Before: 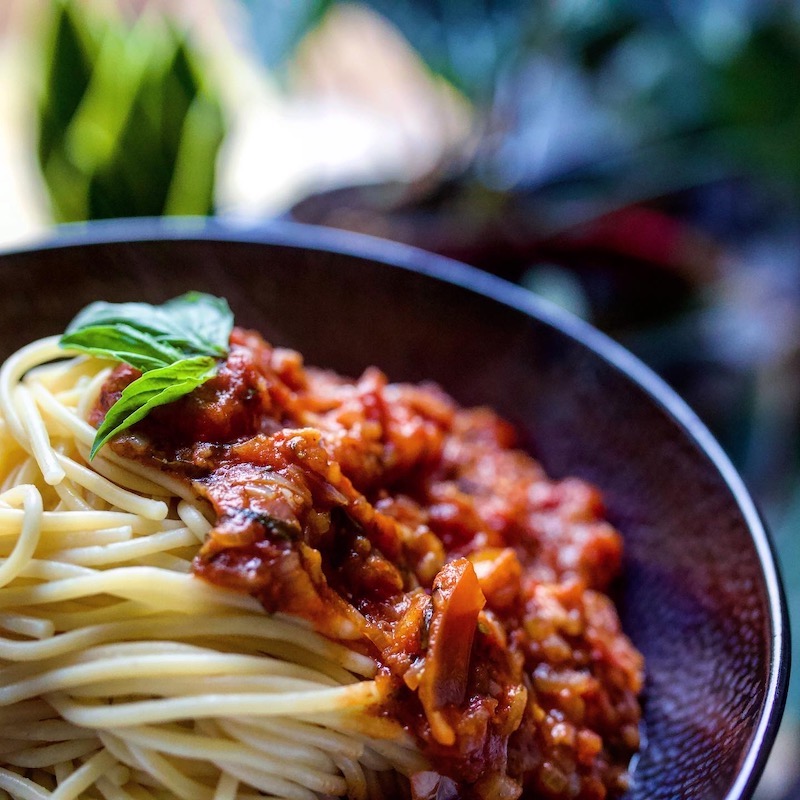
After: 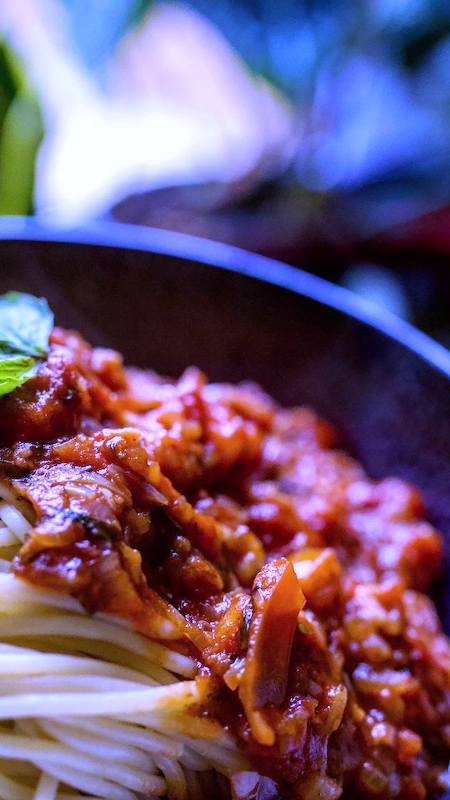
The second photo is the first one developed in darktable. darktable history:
crop and rotate: left 22.516%, right 21.234%
white balance: red 0.98, blue 1.61
